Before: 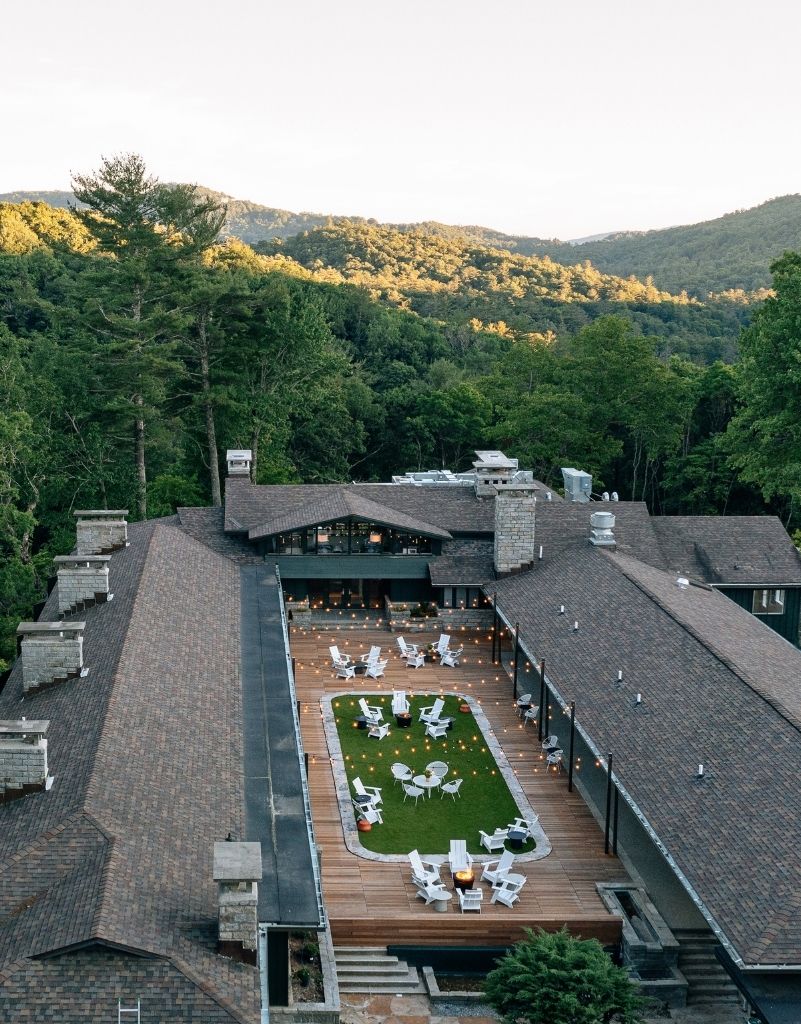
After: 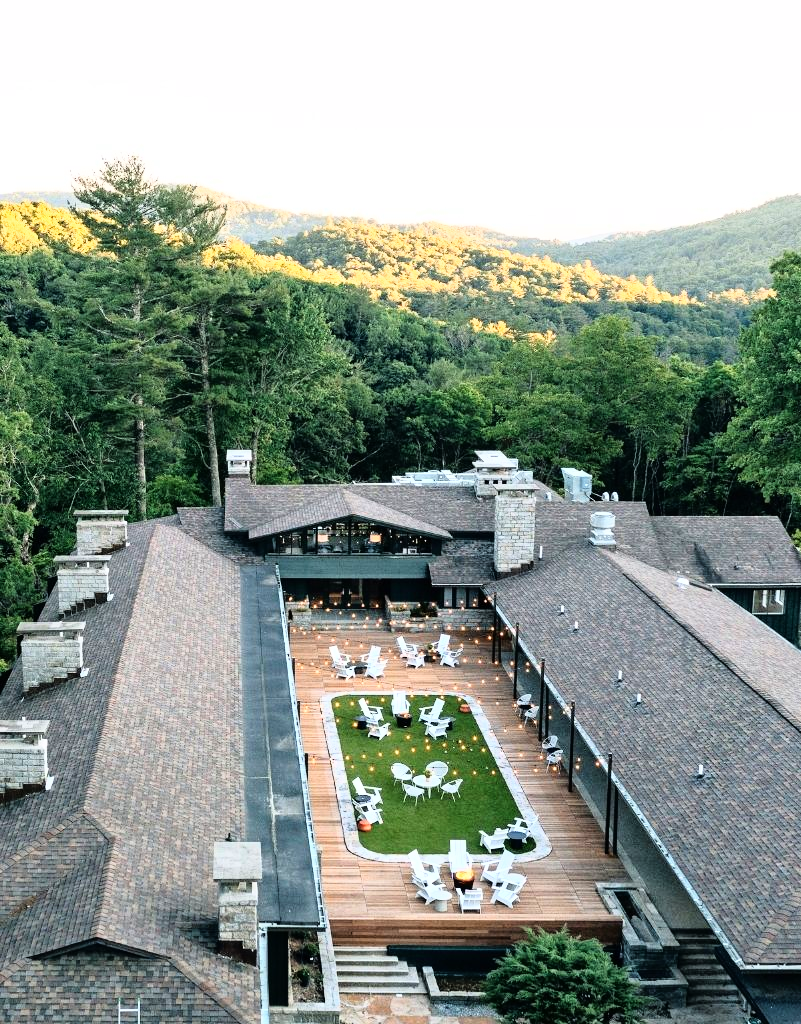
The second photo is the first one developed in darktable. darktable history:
base curve: curves: ch0 [(0, 0) (0.012, 0.01) (0.073, 0.168) (0.31, 0.711) (0.645, 0.957) (1, 1)]
